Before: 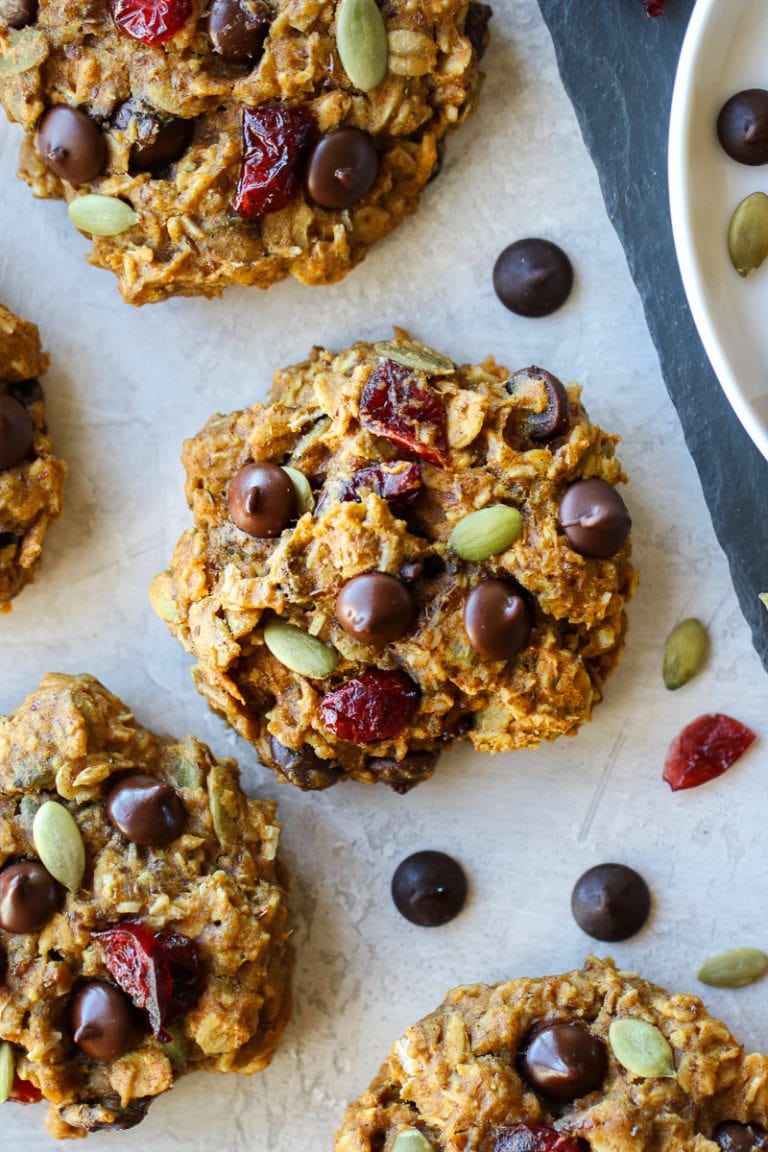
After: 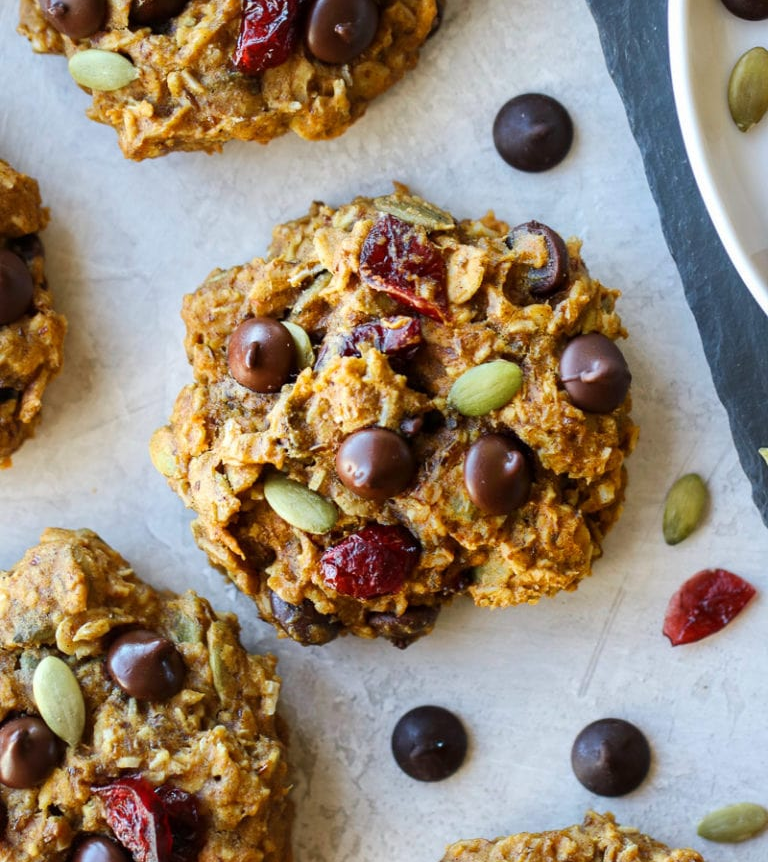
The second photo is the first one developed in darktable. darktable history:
crop and rotate: top 12.594%, bottom 12.515%
